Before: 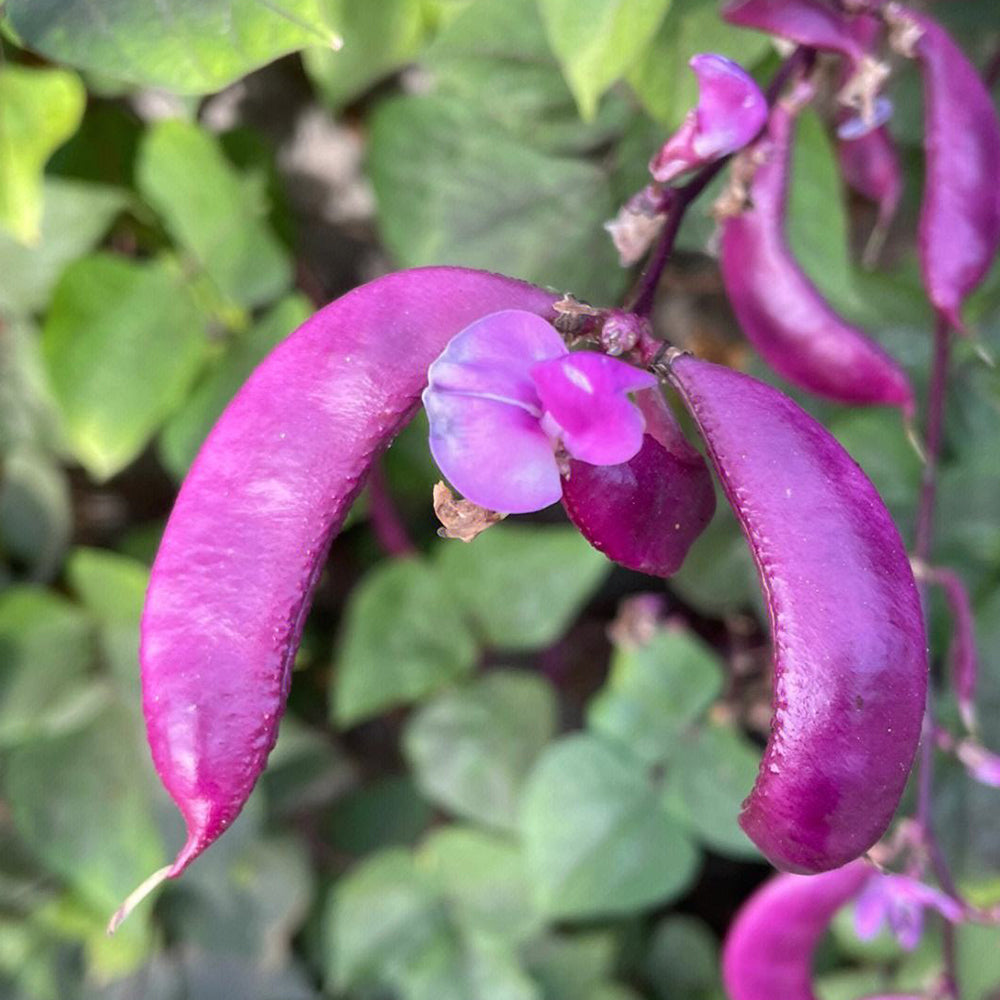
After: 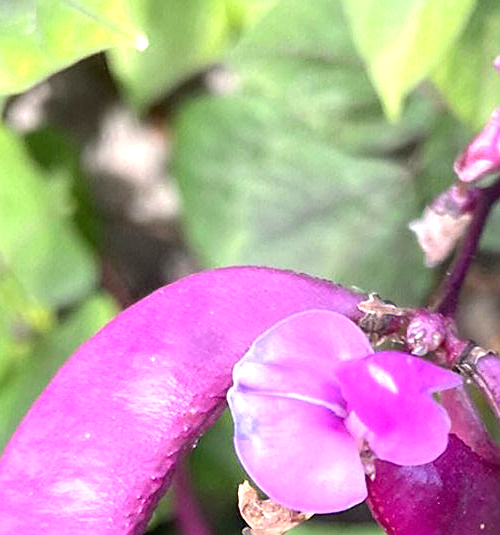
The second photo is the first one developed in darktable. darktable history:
sharpen: on, module defaults
crop: left 19.556%, right 30.401%, bottom 46.458%
exposure: exposure 0.785 EV, compensate highlight preservation false
